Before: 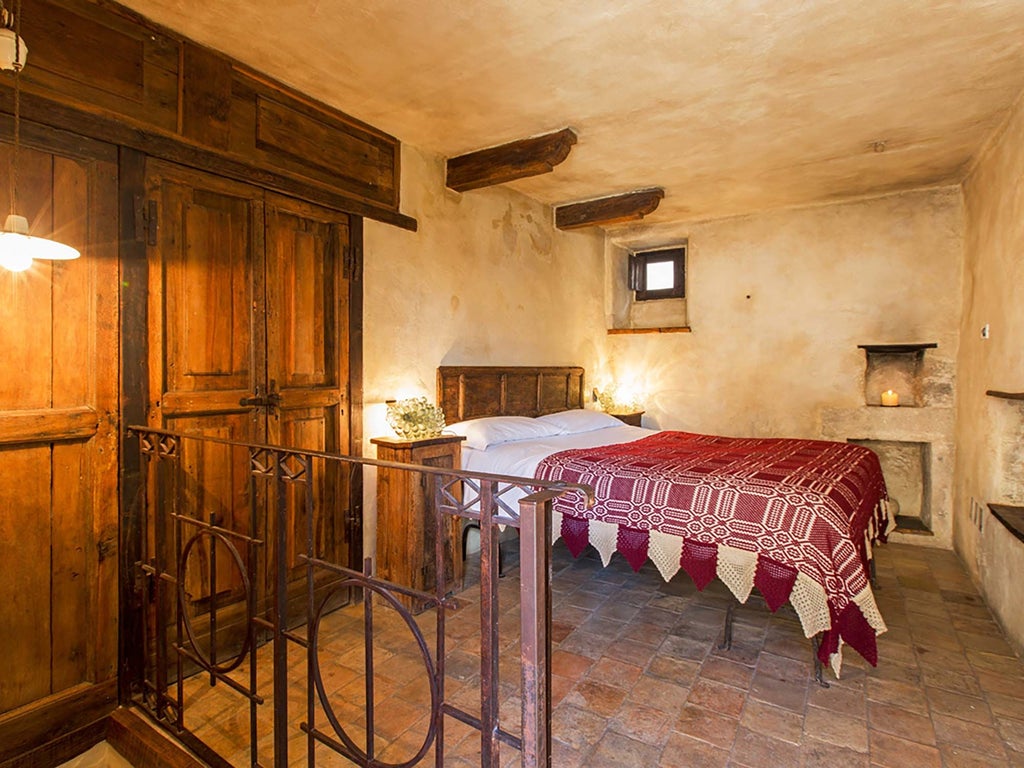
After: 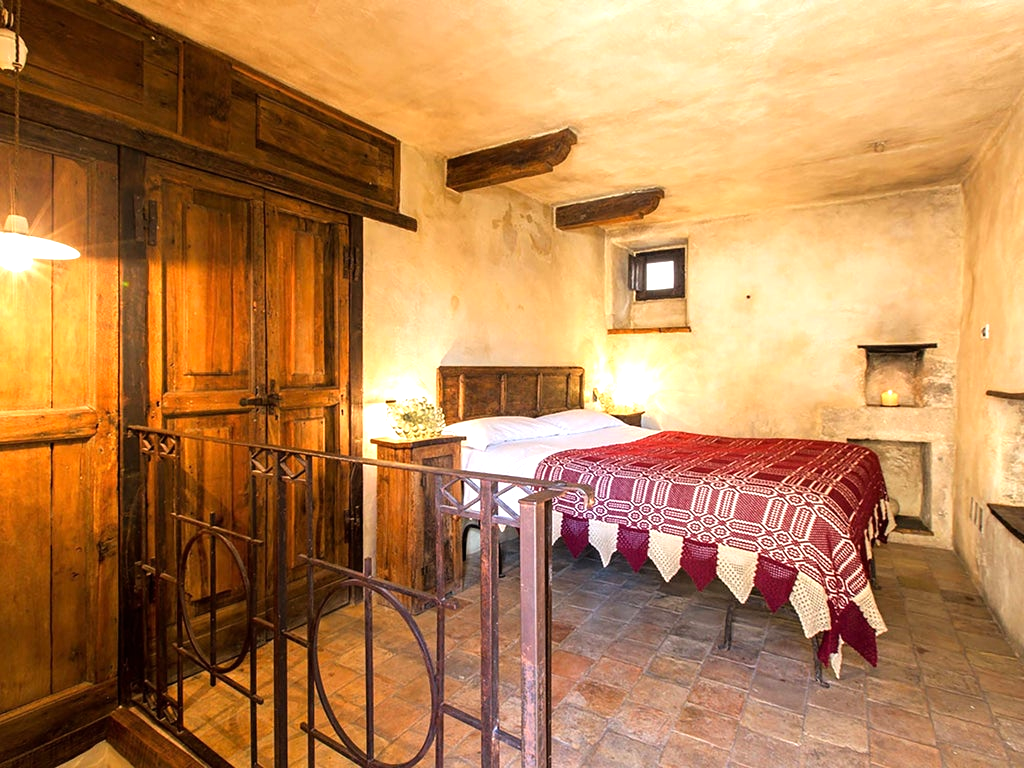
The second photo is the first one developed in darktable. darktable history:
color zones: curves: ch0 [(0.068, 0.464) (0.25, 0.5) (0.48, 0.508) (0.75, 0.536) (0.886, 0.476) (0.967, 0.456)]; ch1 [(0.066, 0.456) (0.25, 0.5) (0.616, 0.508) (0.746, 0.56) (0.934, 0.444)], mix -93.75%
tone equalizer: -8 EV -0.744 EV, -7 EV -0.708 EV, -6 EV -0.586 EV, -5 EV -0.365 EV, -3 EV 0.404 EV, -2 EV 0.6 EV, -1 EV 0.689 EV, +0 EV 0.742 EV
